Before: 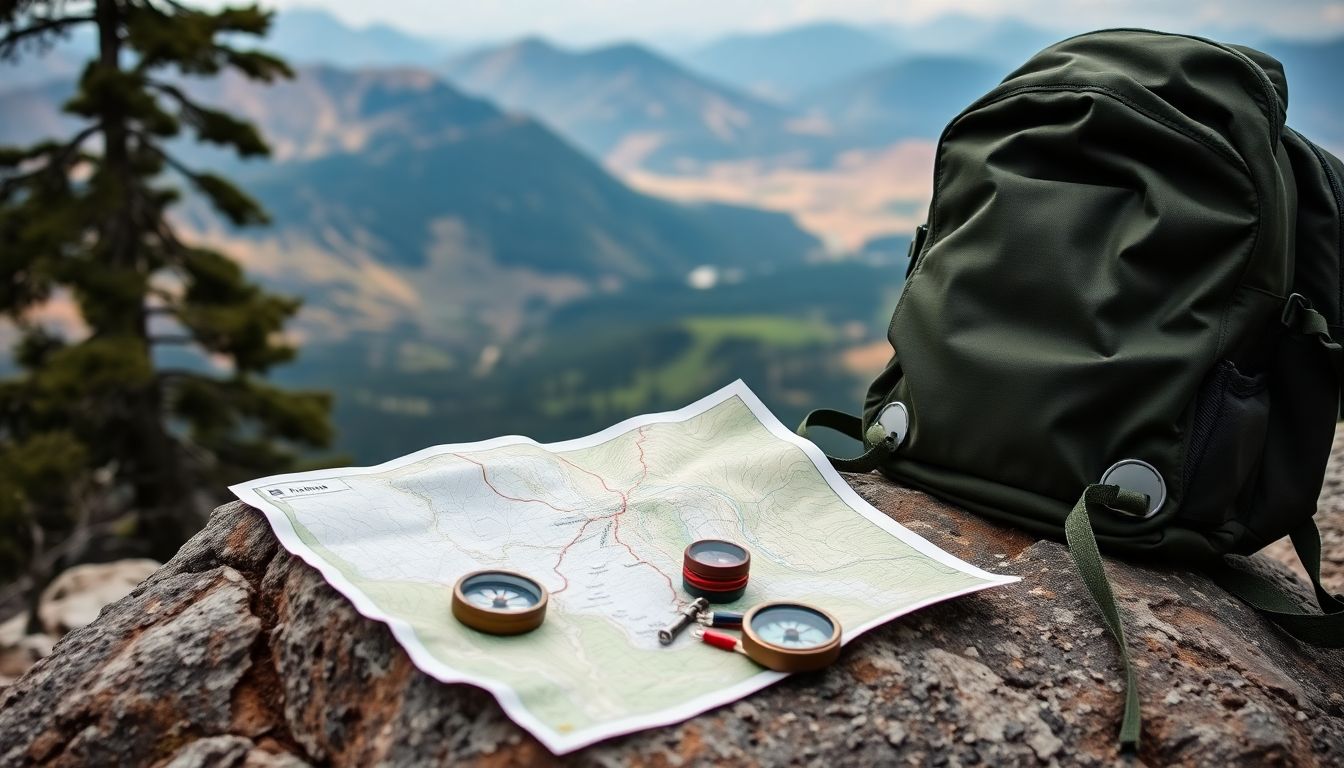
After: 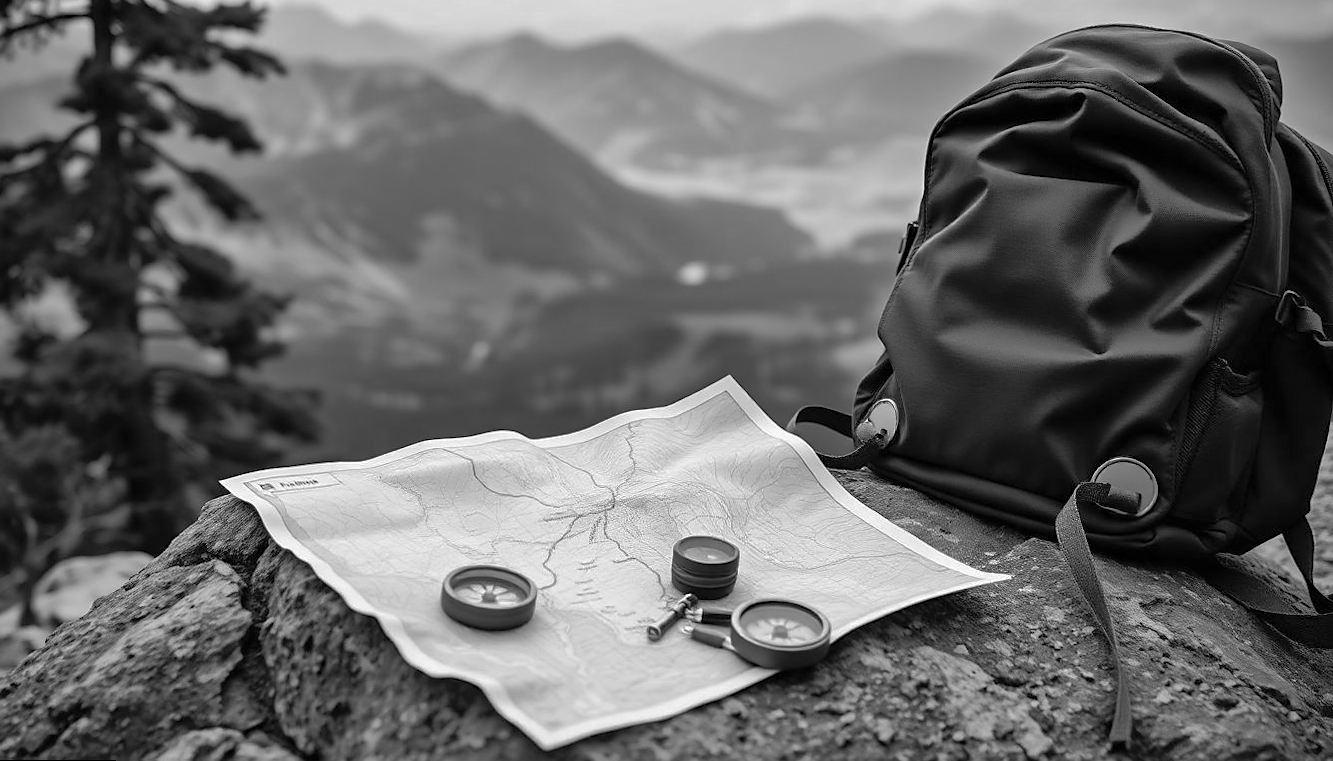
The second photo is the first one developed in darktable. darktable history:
shadows and highlights: on, module defaults
rotate and perspective: rotation 0.192°, lens shift (horizontal) -0.015, crop left 0.005, crop right 0.996, crop top 0.006, crop bottom 0.99
monochrome: a 32, b 64, size 2.3, highlights 1
sharpen: radius 1.559, amount 0.373, threshold 1.271
